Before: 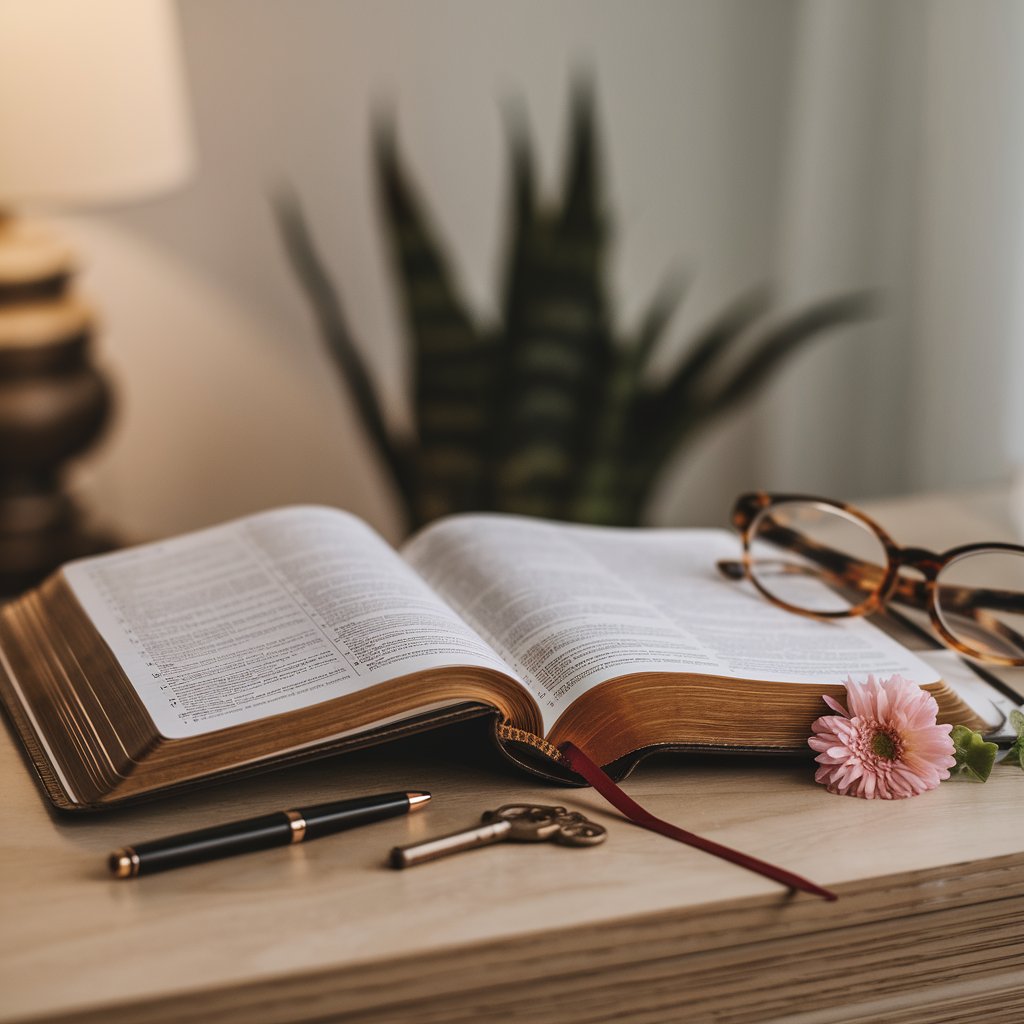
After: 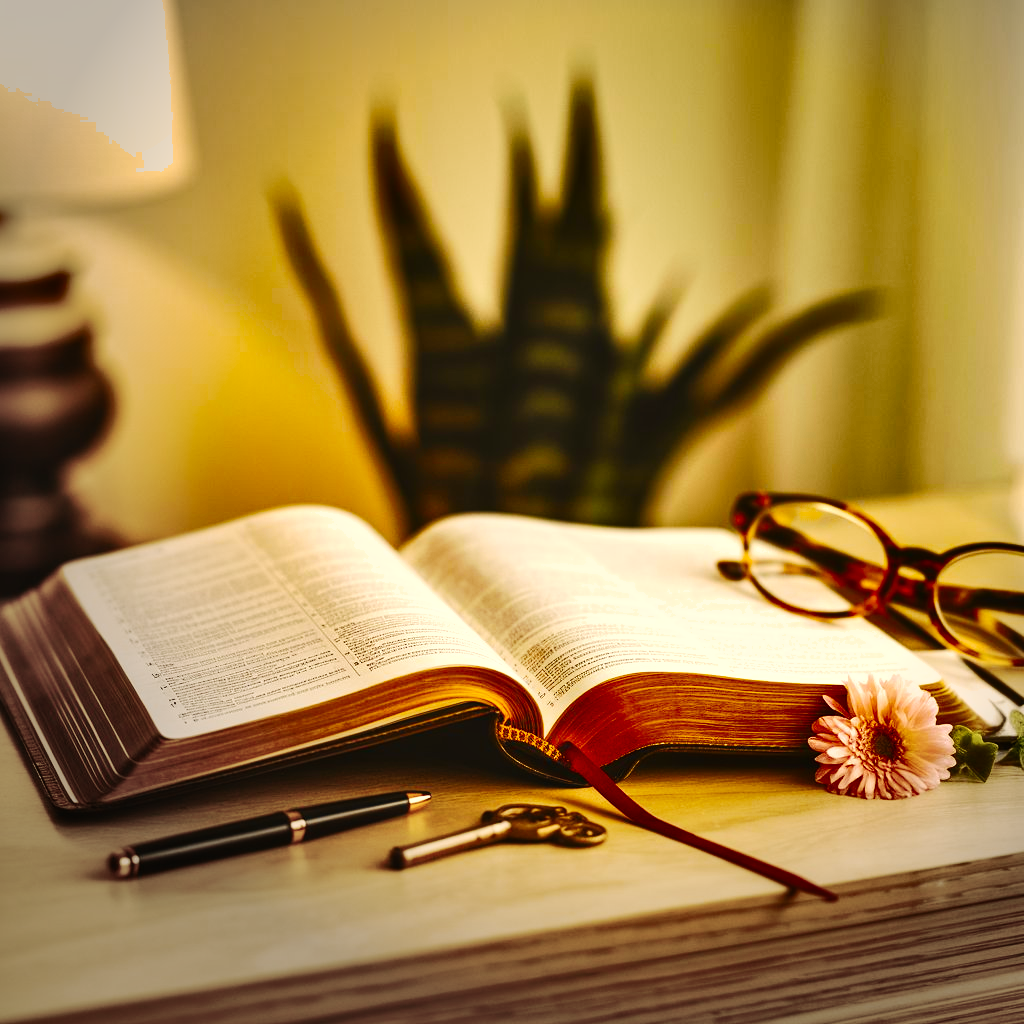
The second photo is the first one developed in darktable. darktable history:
white balance: red 1.138, green 0.996, blue 0.812
base curve: curves: ch0 [(0, 0) (0.032, 0.025) (0.121, 0.166) (0.206, 0.329) (0.605, 0.79) (1, 1)], preserve colors none
color balance rgb: linear chroma grading › shadows -10%, linear chroma grading › global chroma 20%, perceptual saturation grading › global saturation 15%, perceptual brilliance grading › global brilliance 30%, perceptual brilliance grading › highlights 12%, perceptual brilliance grading › mid-tones 24%, global vibrance 20%
vignetting: fall-off start 73.57%, center (0.22, -0.235)
shadows and highlights: shadows 80.73, white point adjustment -9.07, highlights -61.46, soften with gaussian
